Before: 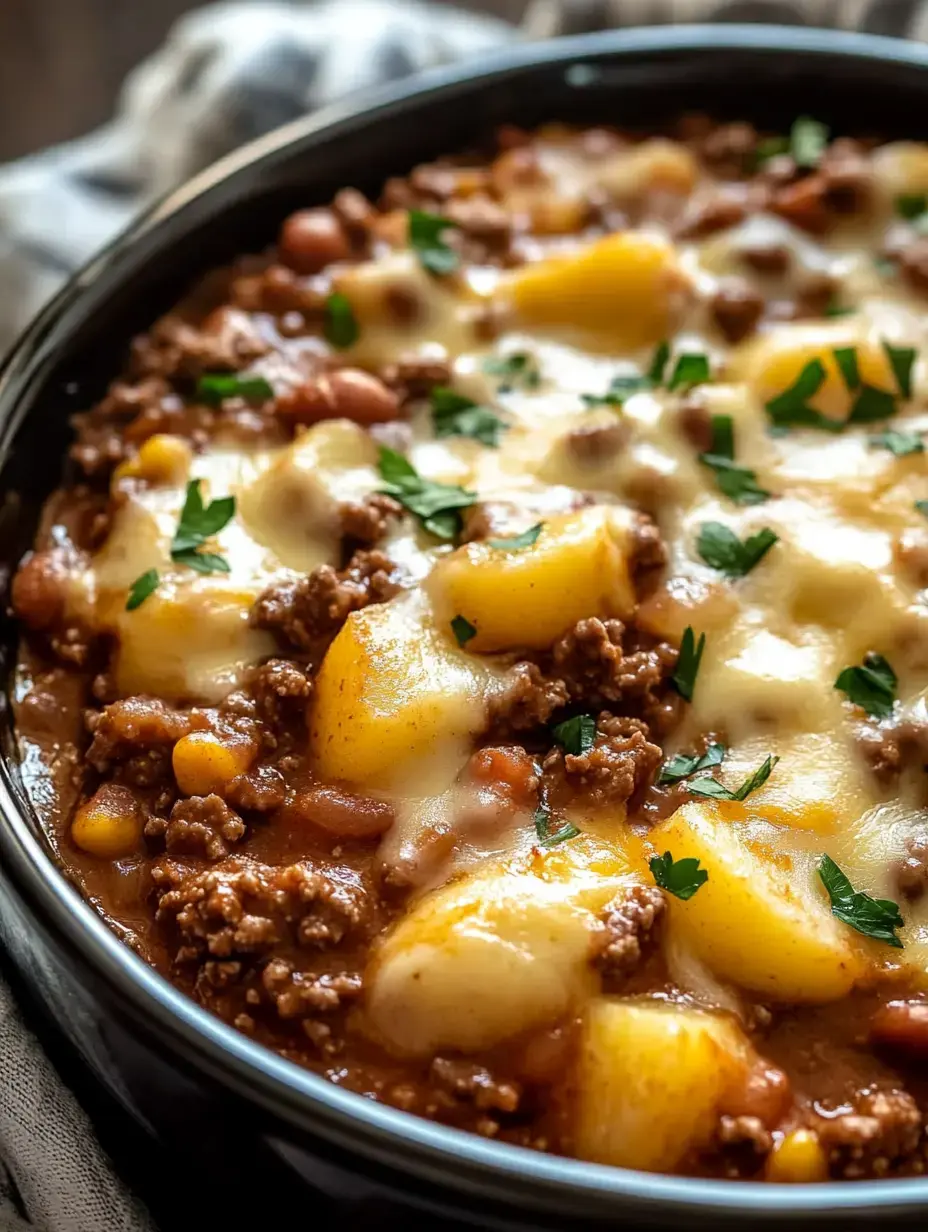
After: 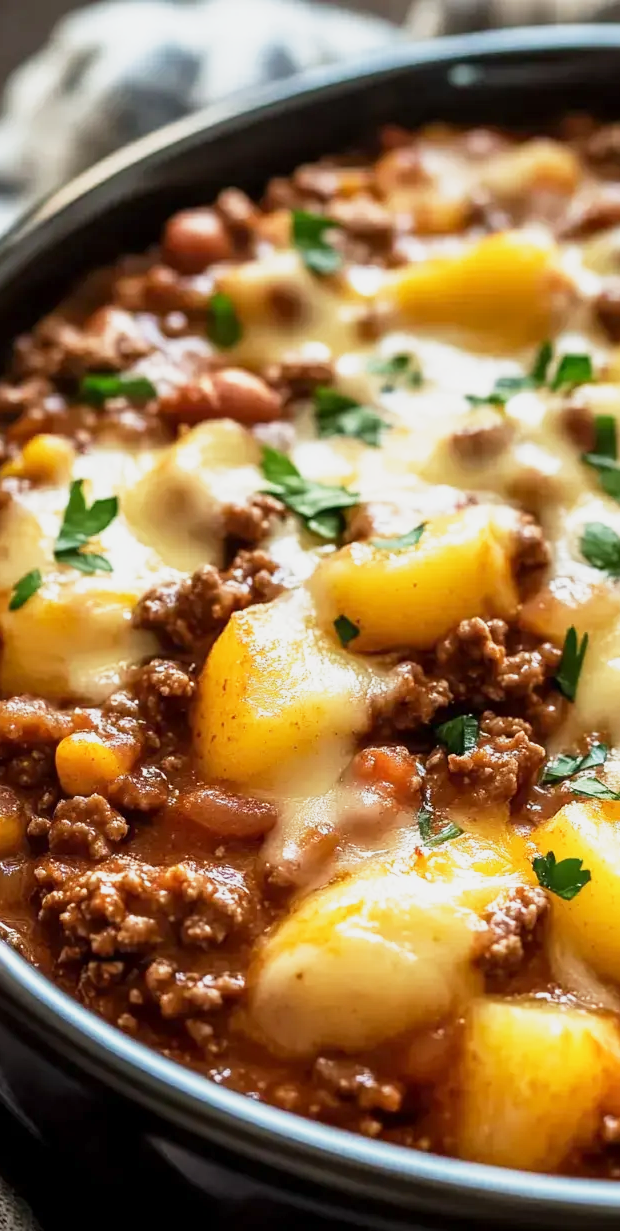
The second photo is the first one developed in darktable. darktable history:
base curve: curves: ch0 [(0, 0) (0.088, 0.125) (0.176, 0.251) (0.354, 0.501) (0.613, 0.749) (1, 0.877)], preserve colors none
crop and rotate: left 12.697%, right 20.477%
